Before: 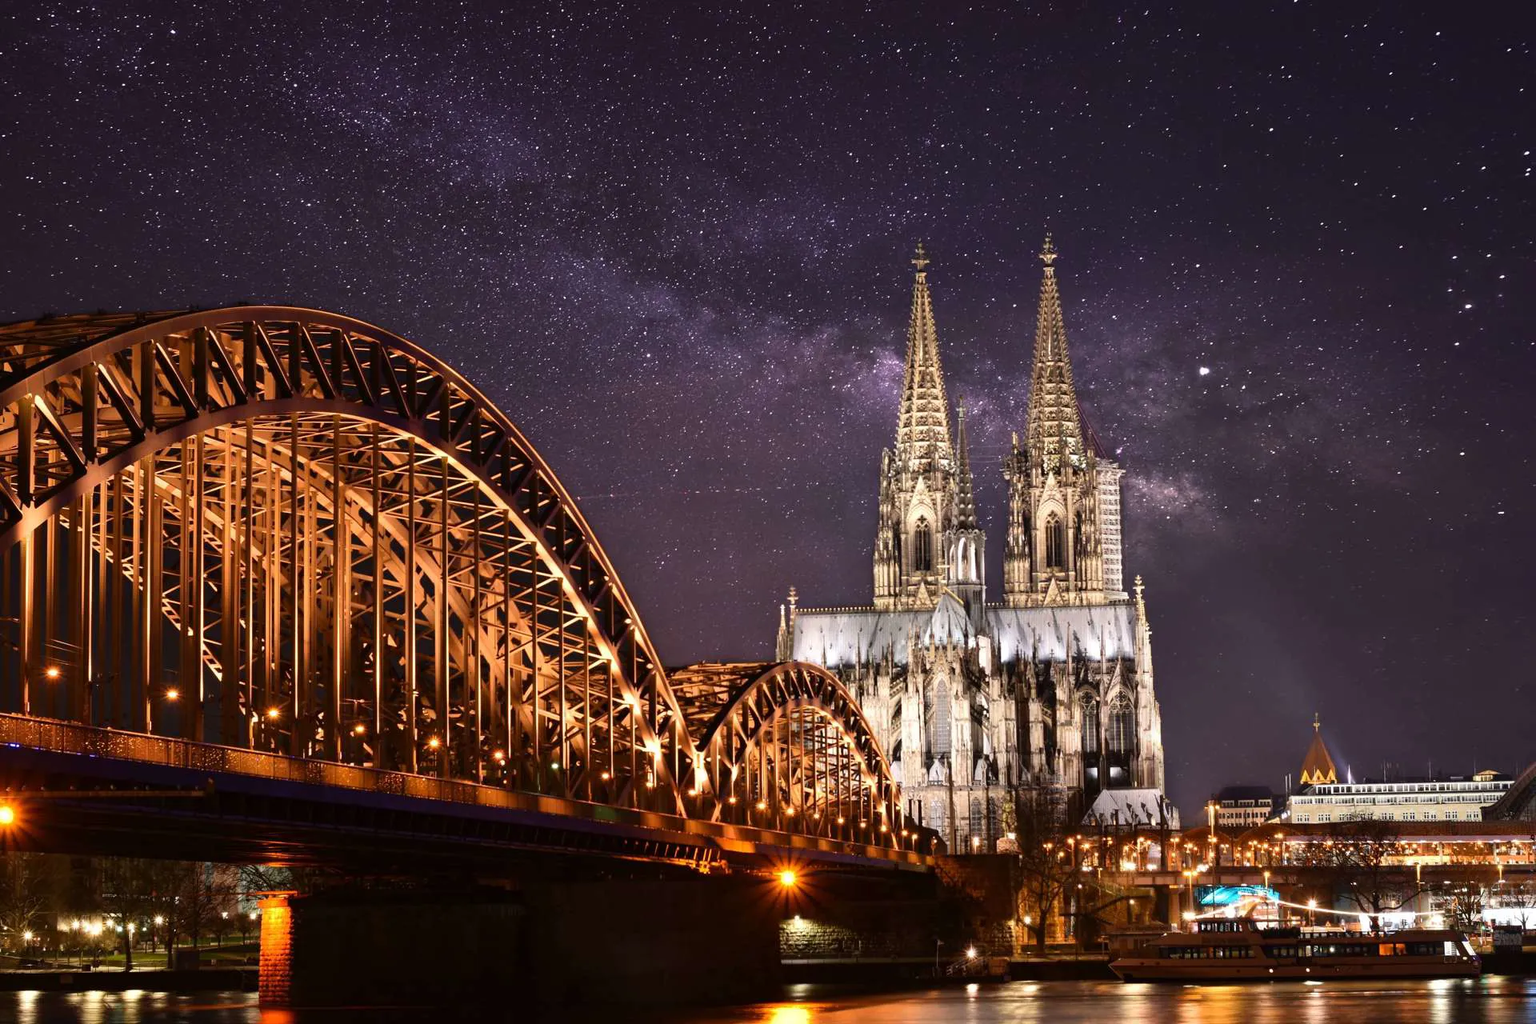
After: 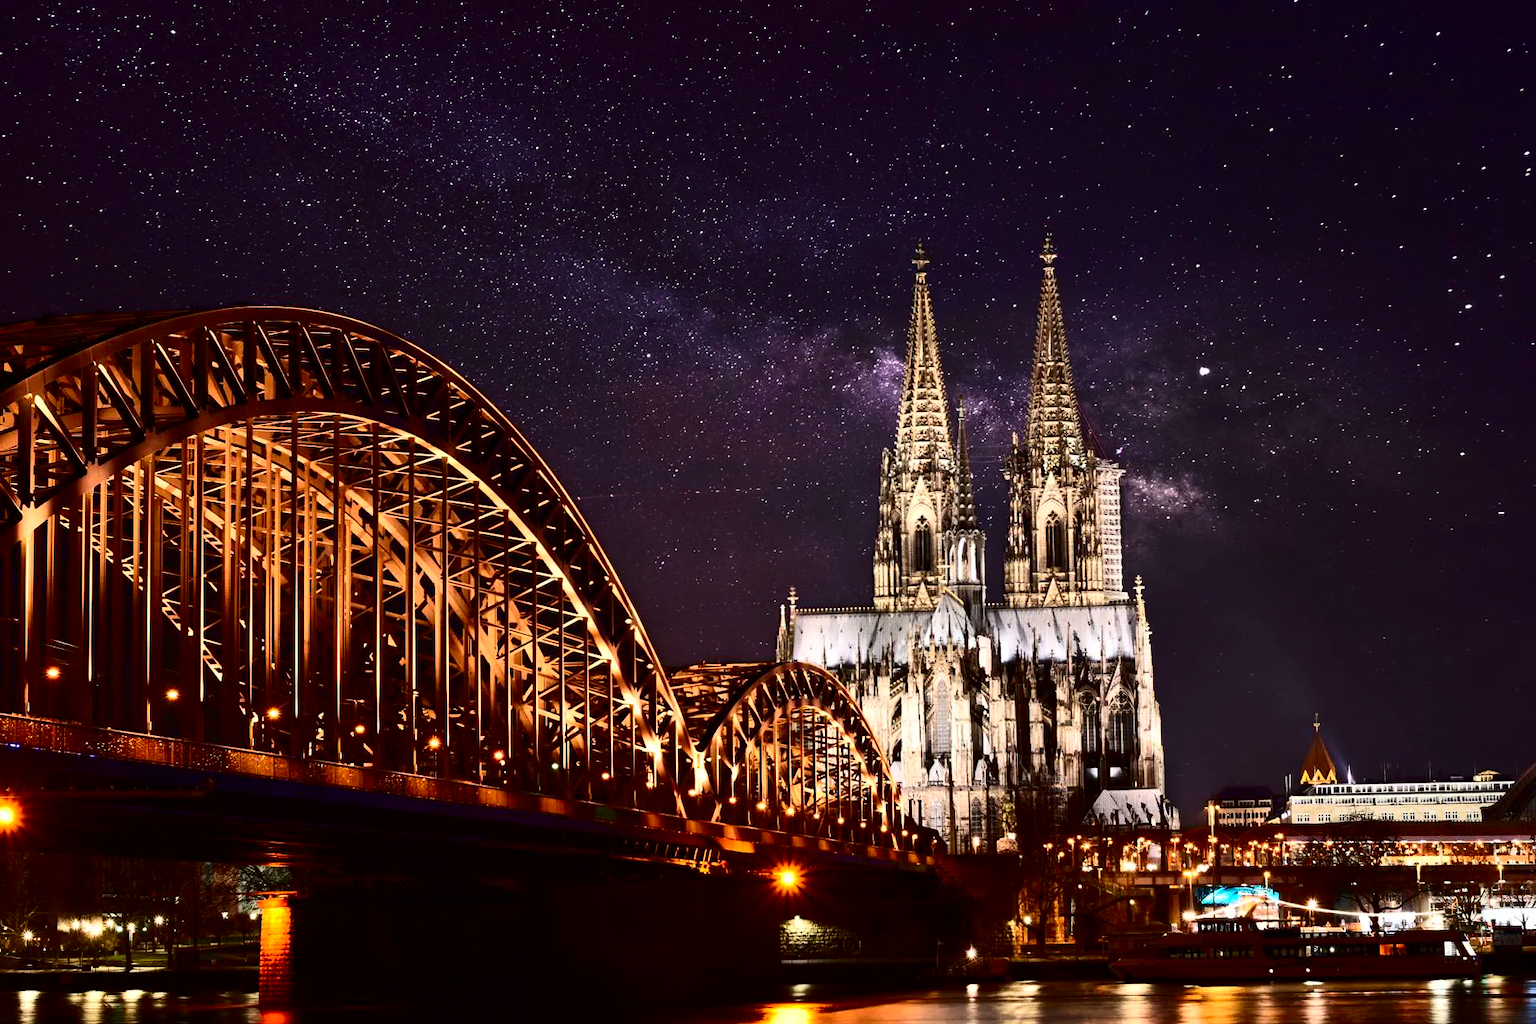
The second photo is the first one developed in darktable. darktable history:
exposure: exposure -0.014 EV, compensate highlight preservation false
contrast brightness saturation: contrast 0.322, brightness -0.08, saturation 0.166
